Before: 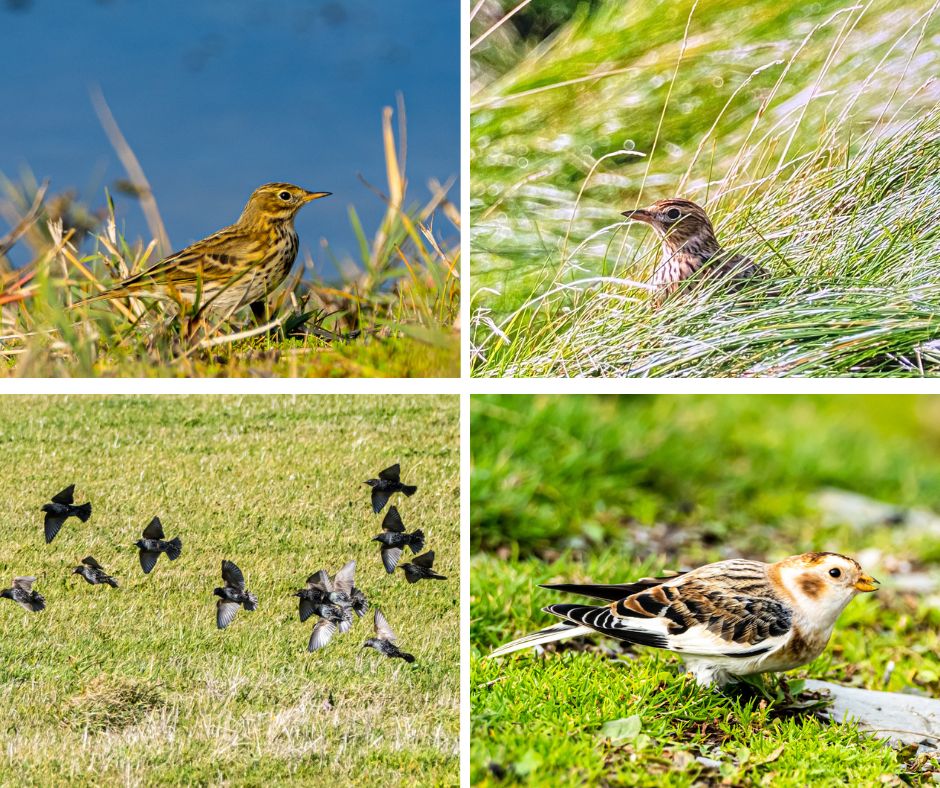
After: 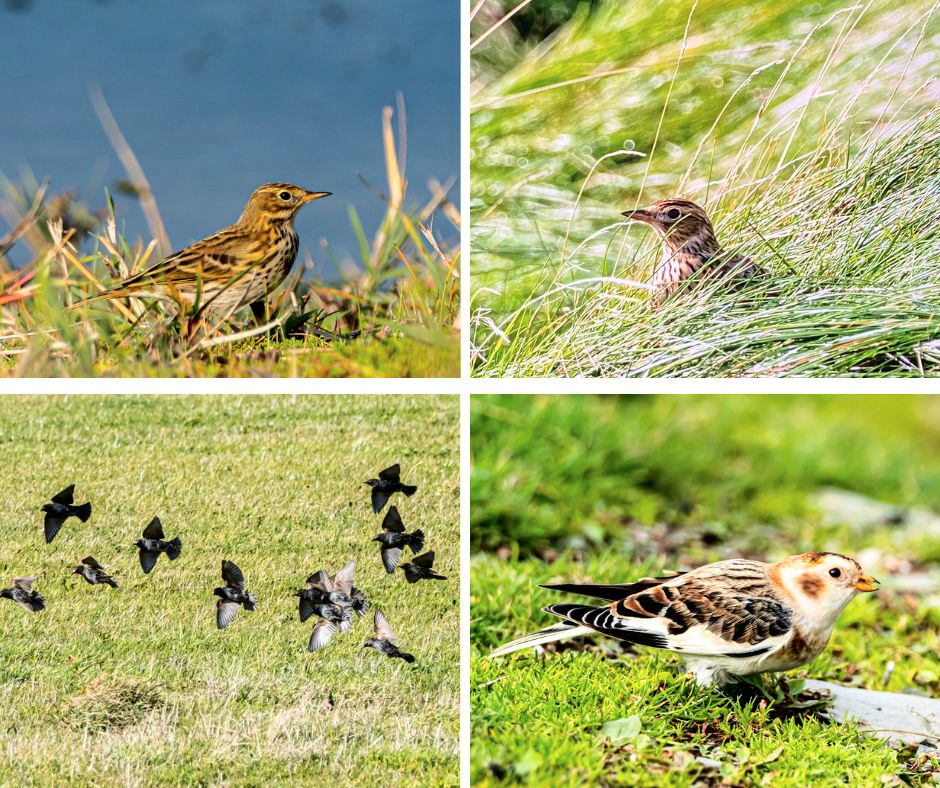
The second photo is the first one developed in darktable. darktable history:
tone curve: curves: ch0 [(0.003, 0) (0.066, 0.023) (0.149, 0.094) (0.264, 0.238) (0.395, 0.401) (0.517, 0.553) (0.716, 0.743) (0.813, 0.846) (1, 1)]; ch1 [(0, 0) (0.164, 0.115) (0.337, 0.332) (0.39, 0.398) (0.464, 0.461) (0.501, 0.5) (0.521, 0.529) (0.571, 0.588) (0.652, 0.681) (0.733, 0.749) (0.811, 0.796) (1, 1)]; ch2 [(0, 0) (0.337, 0.382) (0.464, 0.476) (0.501, 0.502) (0.527, 0.54) (0.556, 0.567) (0.6, 0.59) (0.687, 0.675) (1, 1)], color space Lab, independent channels, preserve colors none
